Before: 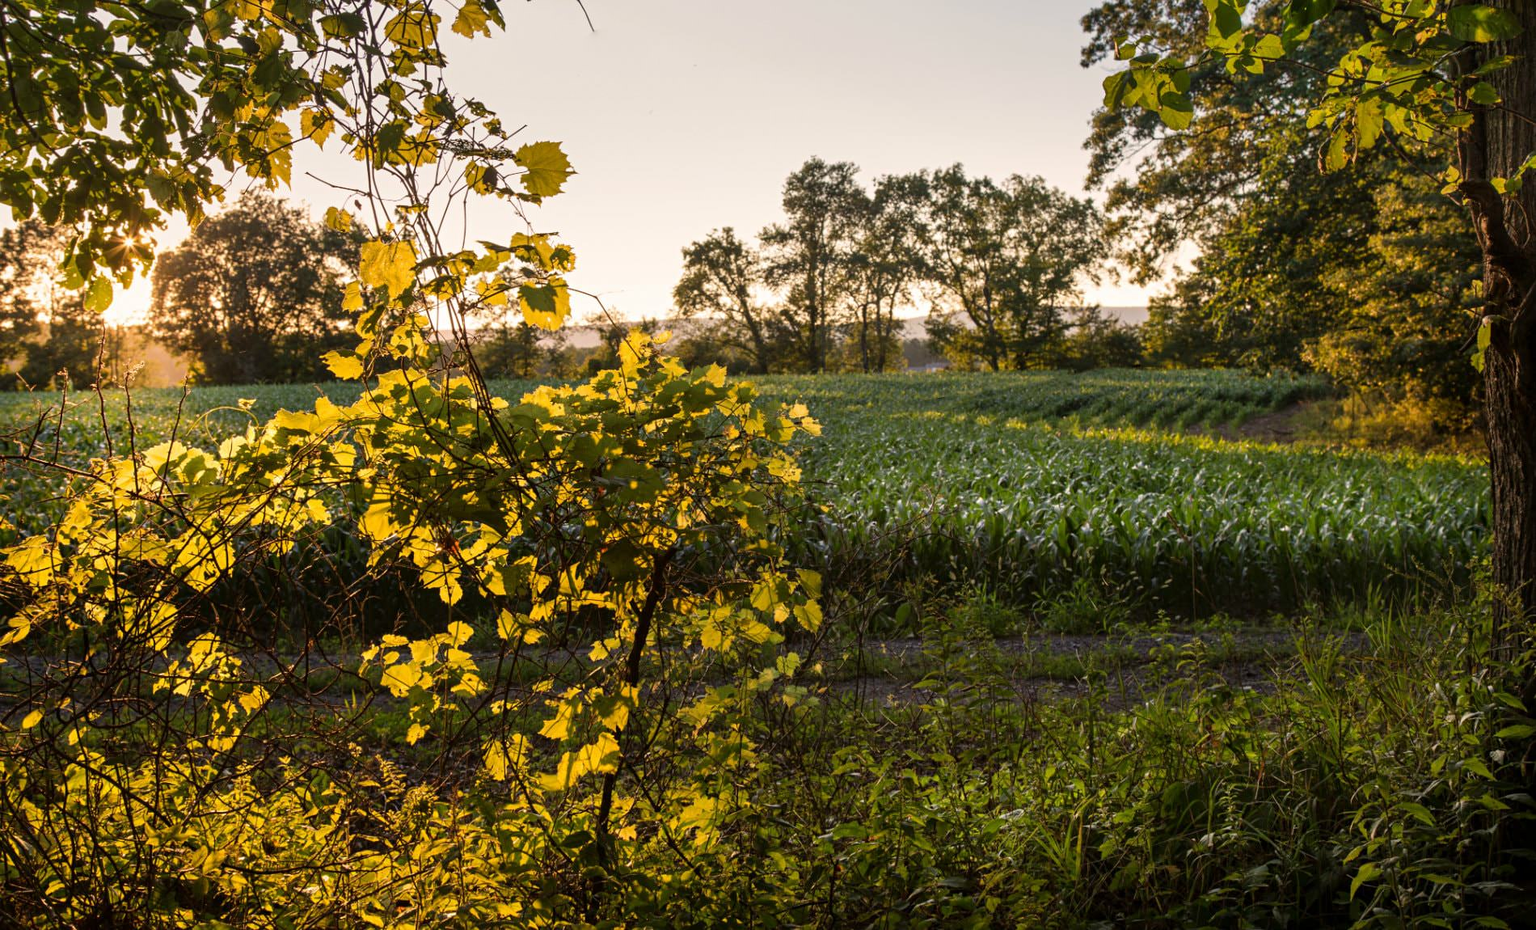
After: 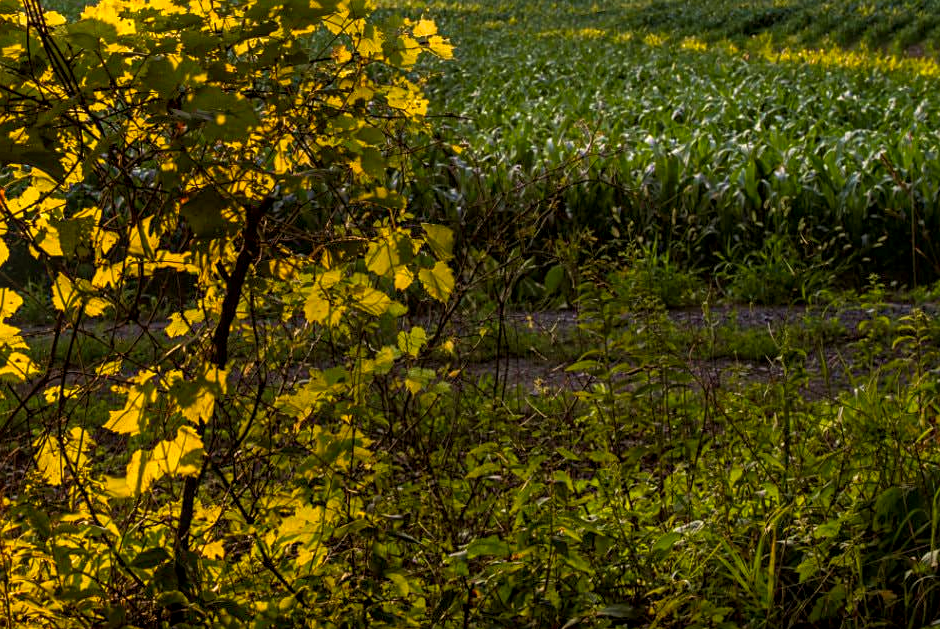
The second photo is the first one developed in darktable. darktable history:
tone equalizer: -8 EV -0.001 EV, -7 EV 0.001 EV, -6 EV -0.002 EV, -5 EV -0.003 EV, -4 EV -0.062 EV, -3 EV -0.222 EV, -2 EV -0.267 EV, -1 EV 0.105 EV, +0 EV 0.303 EV
crop: left 29.672%, top 41.786%, right 20.851%, bottom 3.487%
color balance rgb: perceptual saturation grading › global saturation 20%, global vibrance 20%
local contrast: detail 130%
velvia: on, module defaults
sharpen: amount 0.2
